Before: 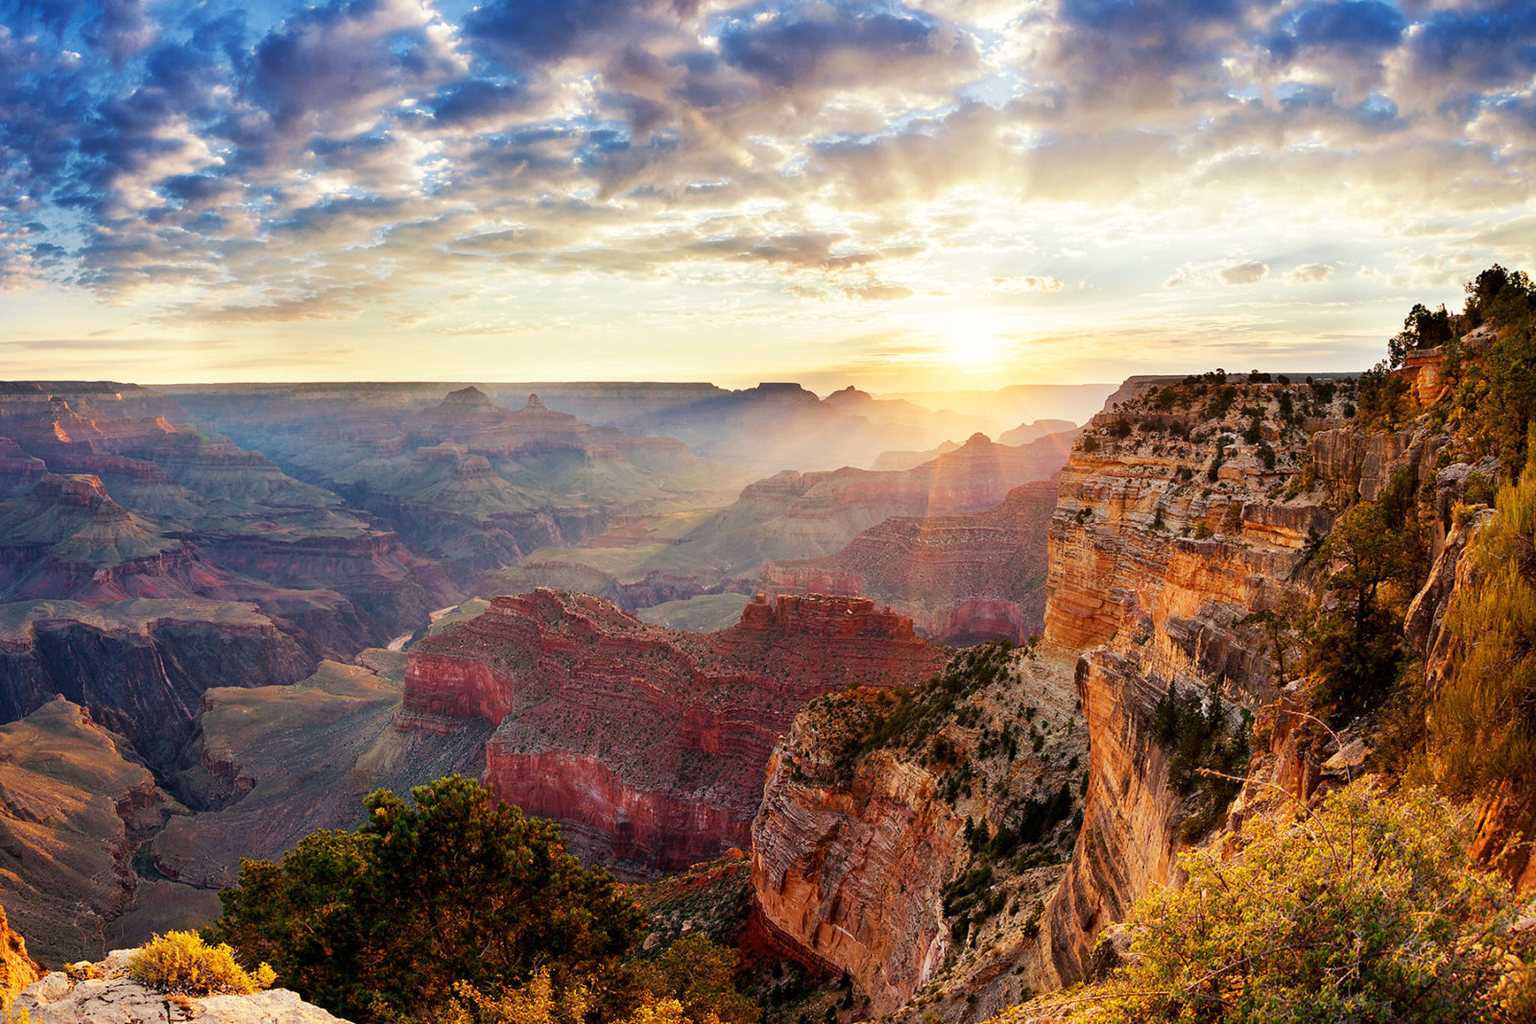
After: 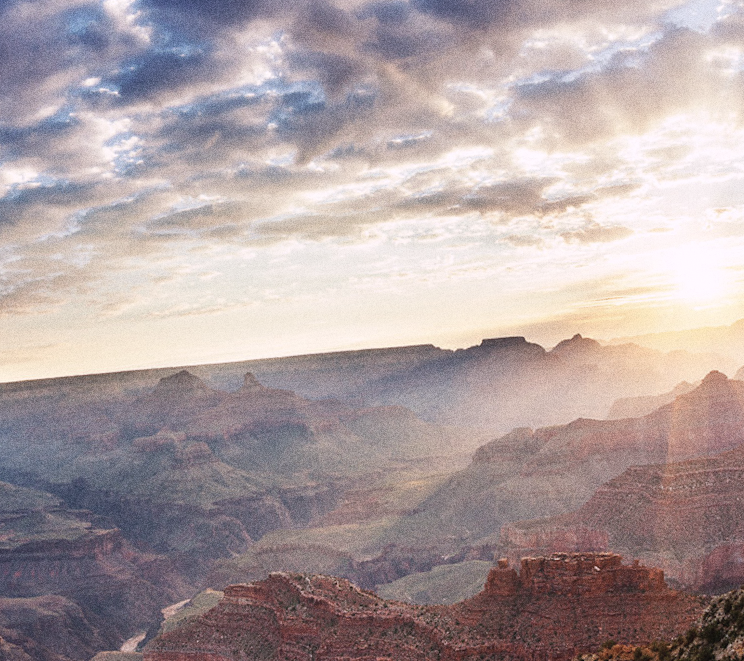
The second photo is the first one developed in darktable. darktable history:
rotate and perspective: rotation -5.2°, automatic cropping off
crop: left 20.248%, top 10.86%, right 35.675%, bottom 34.321%
grain: coarseness 0.09 ISO, strength 40%
contrast brightness saturation: contrast -0.05, saturation -0.41
white balance: red 1.05, blue 1.072
